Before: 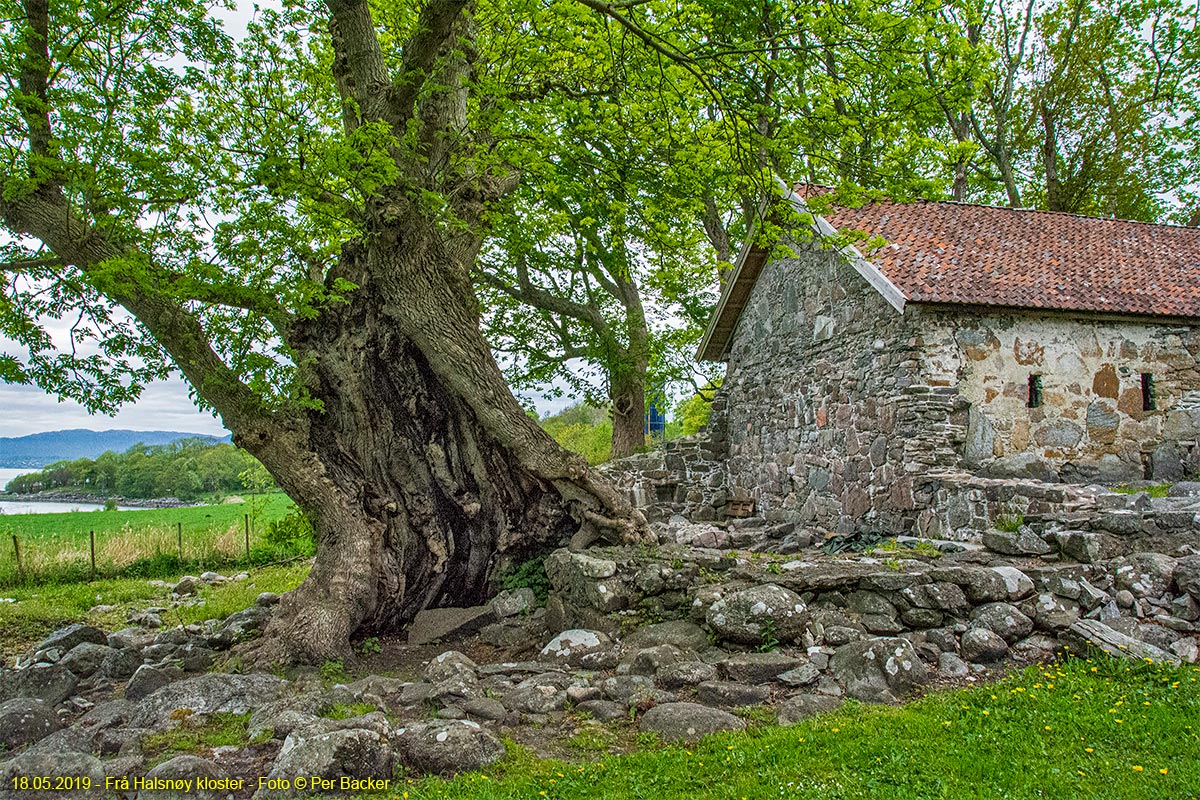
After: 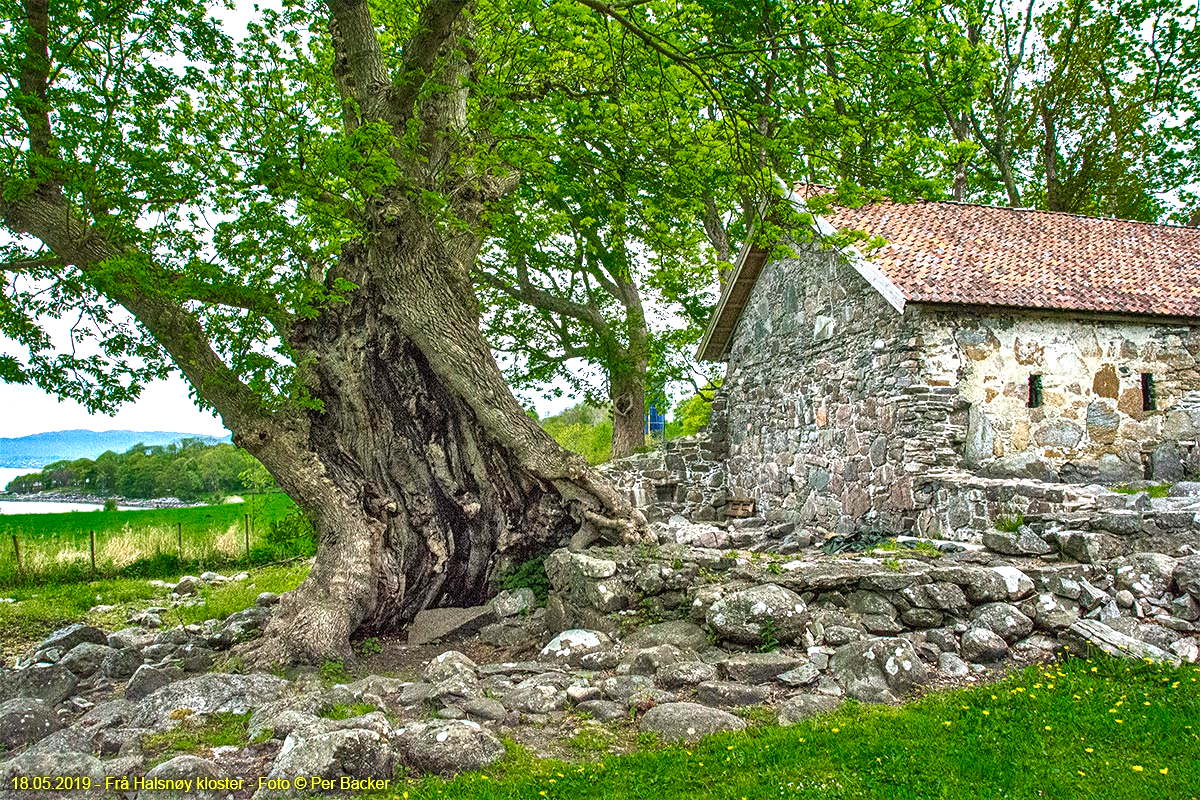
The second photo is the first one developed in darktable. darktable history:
exposure: exposure 1.162 EV, compensate exposure bias true, compensate highlight preservation false
color zones: curves: ch0 [(0, 0.558) (0.143, 0.548) (0.286, 0.447) (0.429, 0.259) (0.571, 0.5) (0.714, 0.5) (0.857, 0.593) (1, 0.558)]; ch1 [(0, 0.543) (0.01, 0.544) (0.12, 0.492) (0.248, 0.458) (0.5, 0.534) (0.748, 0.5) (0.99, 0.469) (1, 0.543)]; ch2 [(0, 0.507) (0.143, 0.522) (0.286, 0.505) (0.429, 0.5) (0.571, 0.5) (0.714, 0.5) (0.857, 0.5) (1, 0.507)], mix 28.23%
shadows and highlights: radius 267.53, soften with gaussian
